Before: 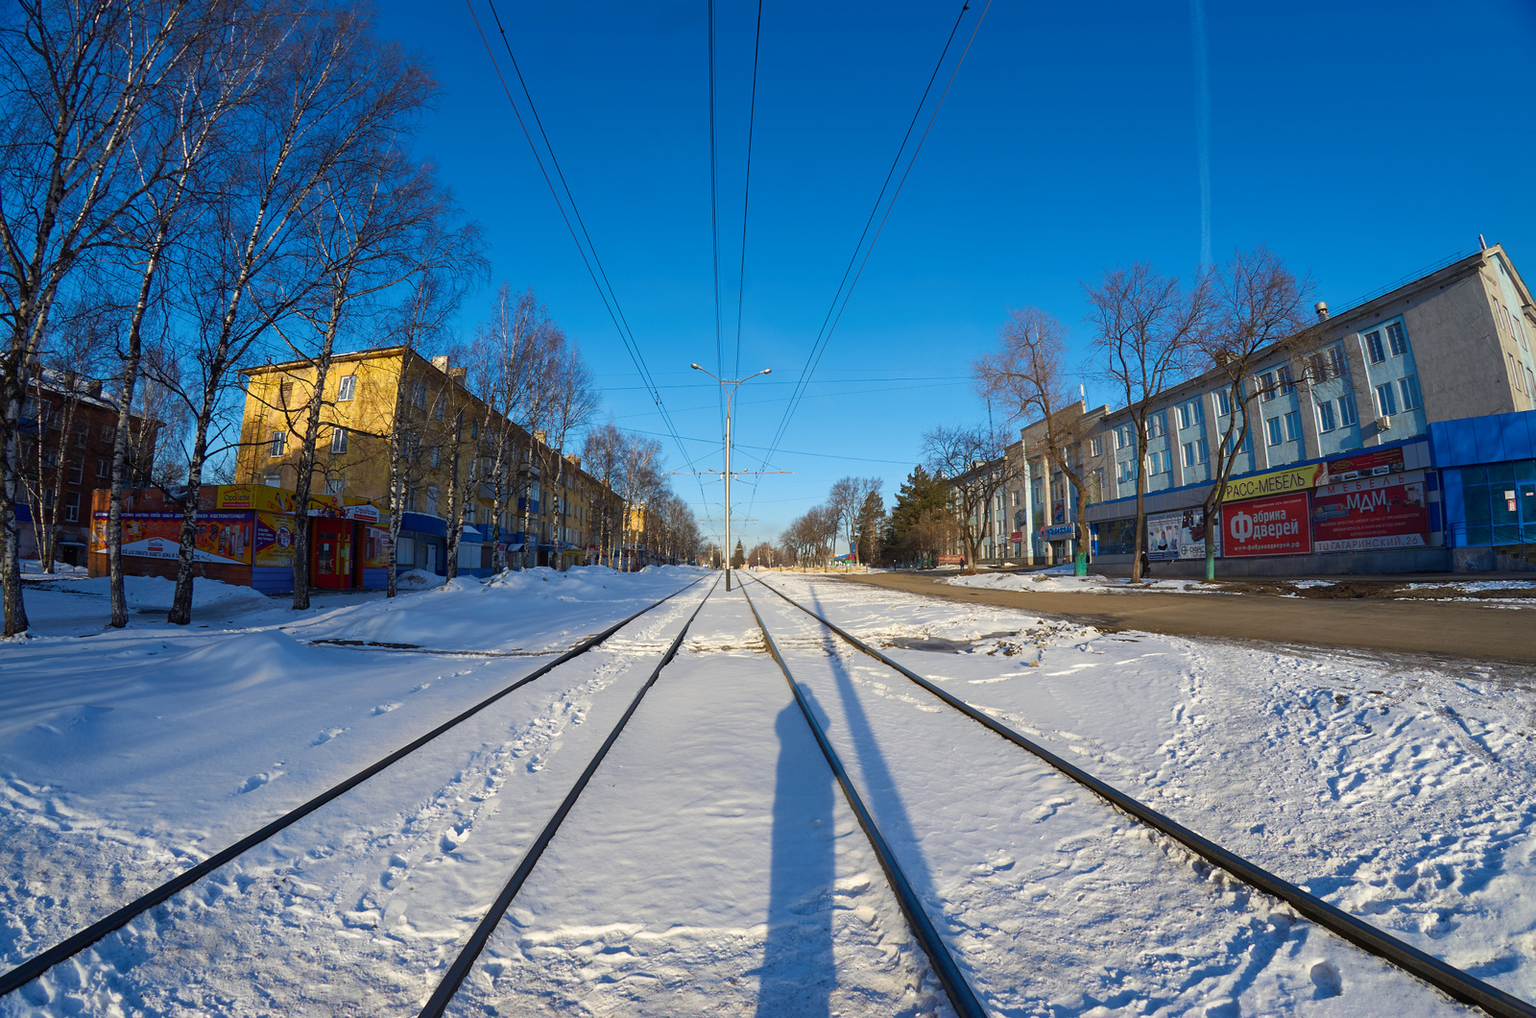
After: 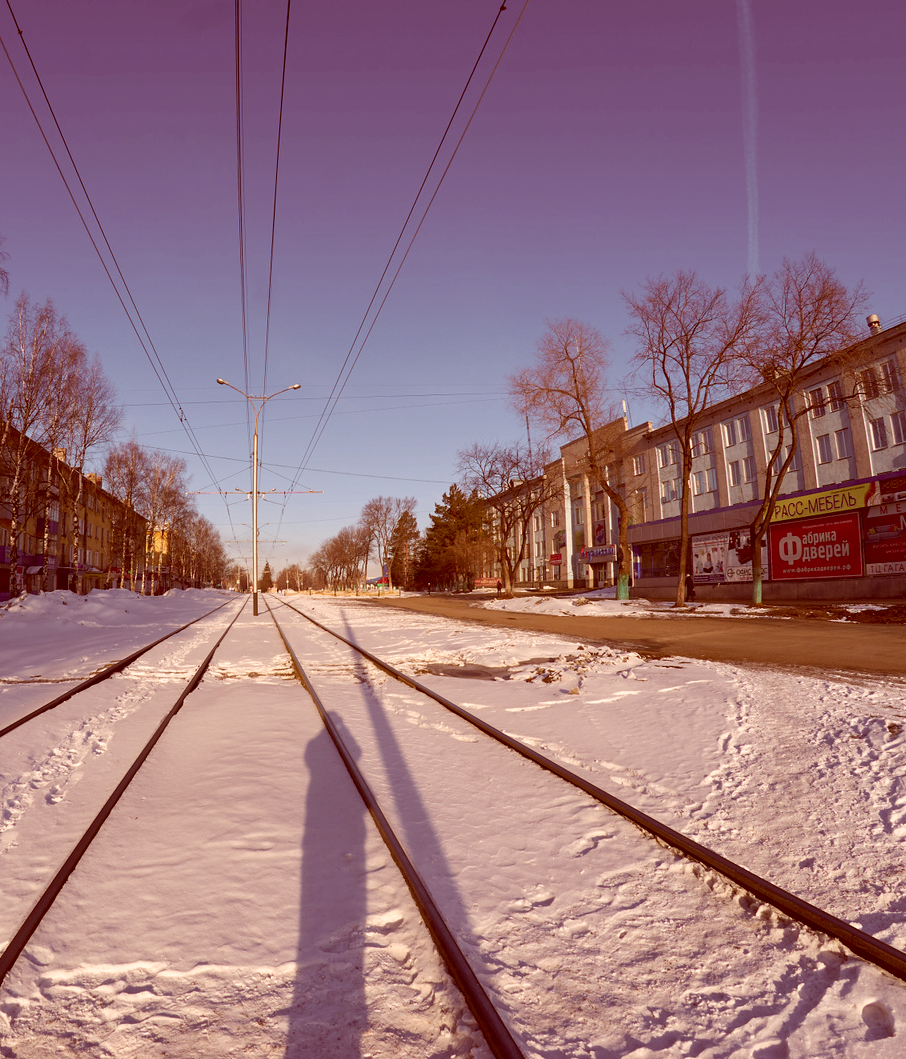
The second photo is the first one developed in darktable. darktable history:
color correction: highlights a* 9.03, highlights b* 8.71, shadows a* 40, shadows b* 40, saturation 0.8
crop: left 31.458%, top 0%, right 11.876%
